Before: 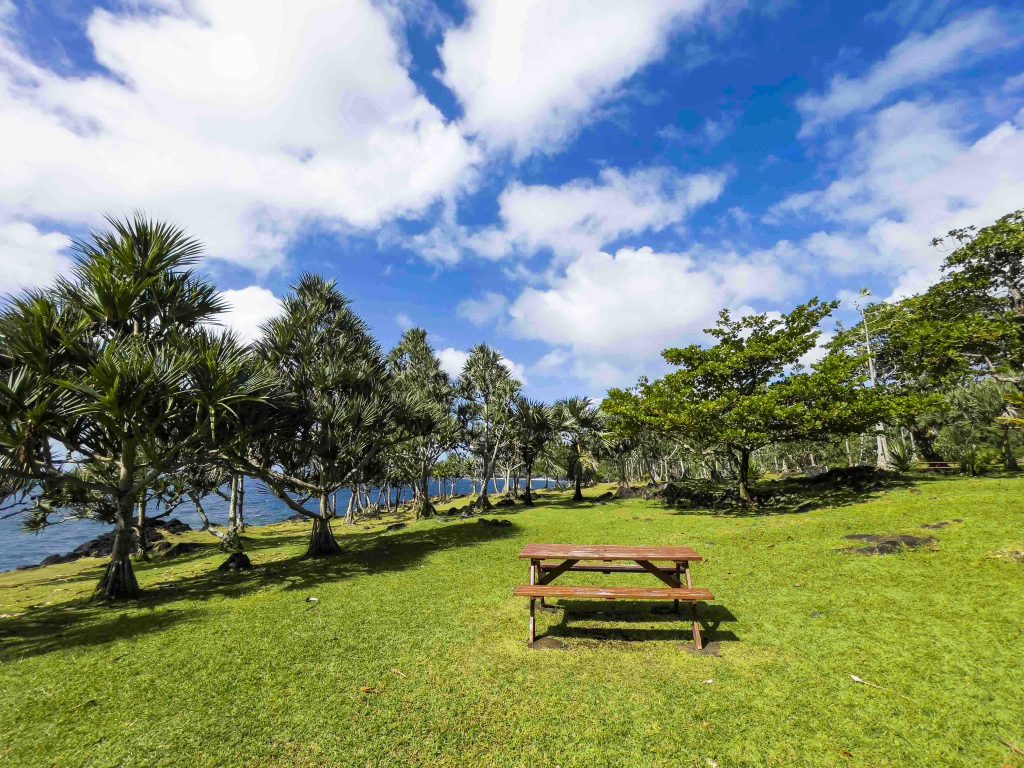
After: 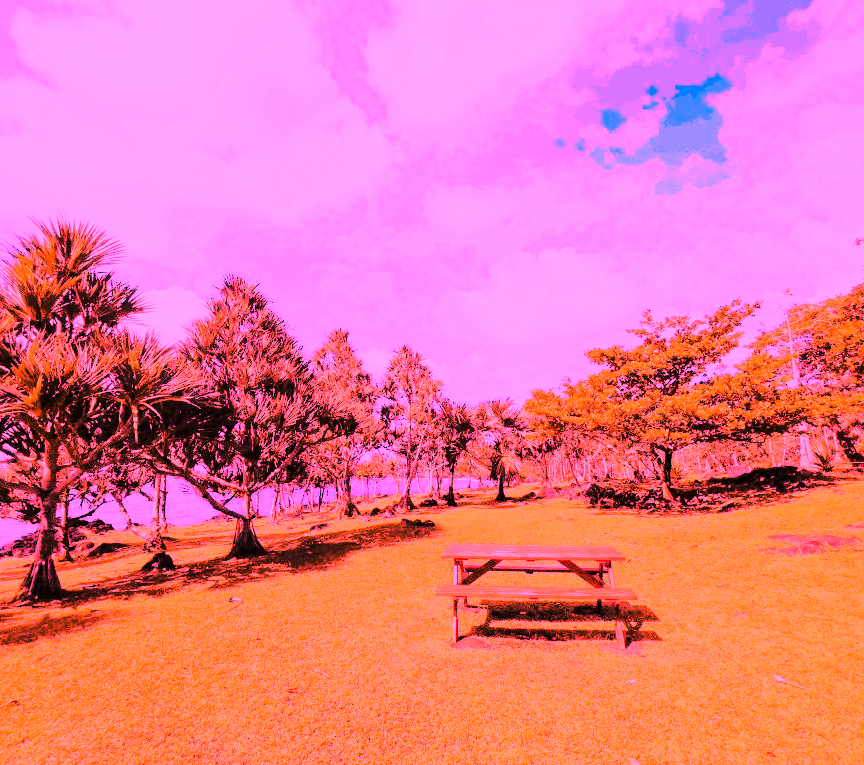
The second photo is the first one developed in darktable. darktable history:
crop: left 7.598%, right 7.873%
white balance: red 4.26, blue 1.802
tone curve: curves: ch0 [(0, 0) (0.179, 0.073) (0.265, 0.147) (0.463, 0.553) (0.51, 0.635) (0.716, 0.863) (1, 0.997)], color space Lab, linked channels, preserve colors none
